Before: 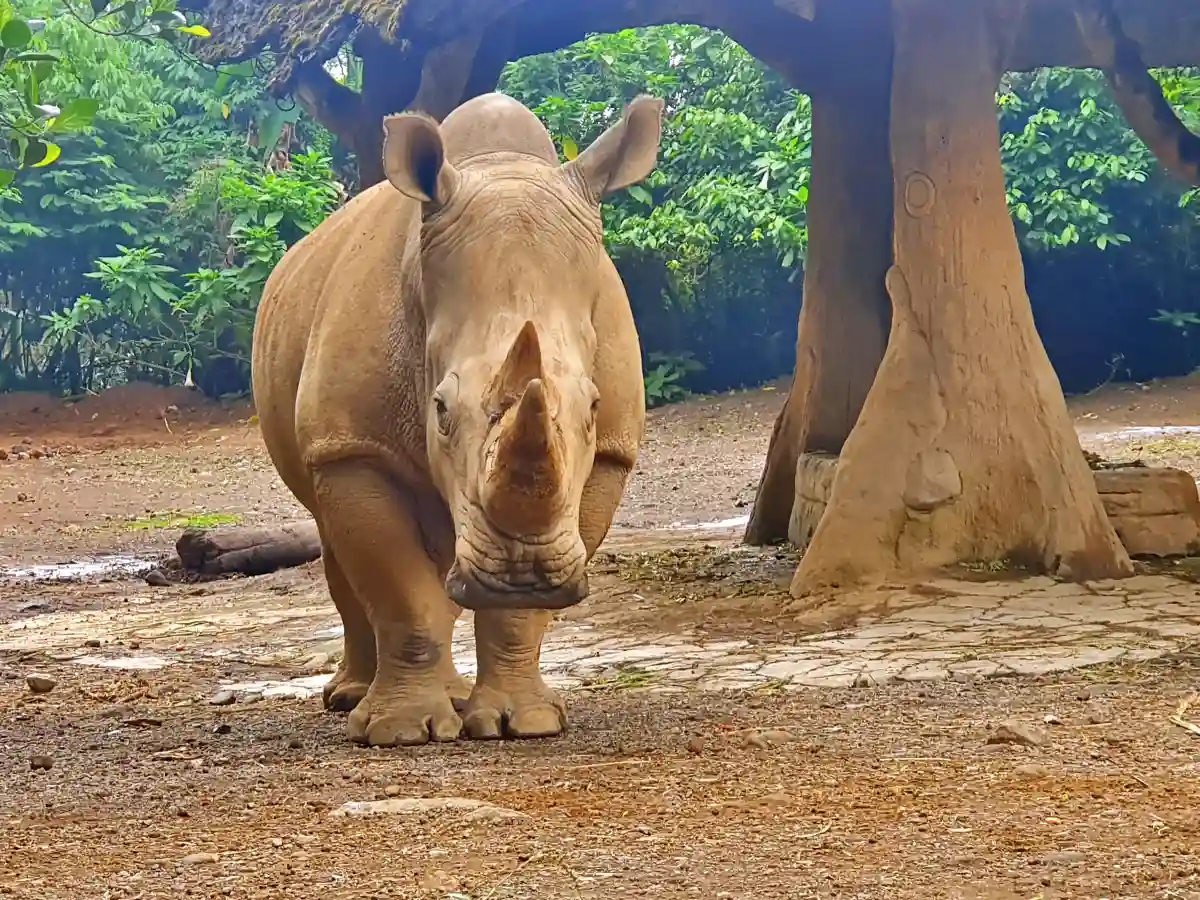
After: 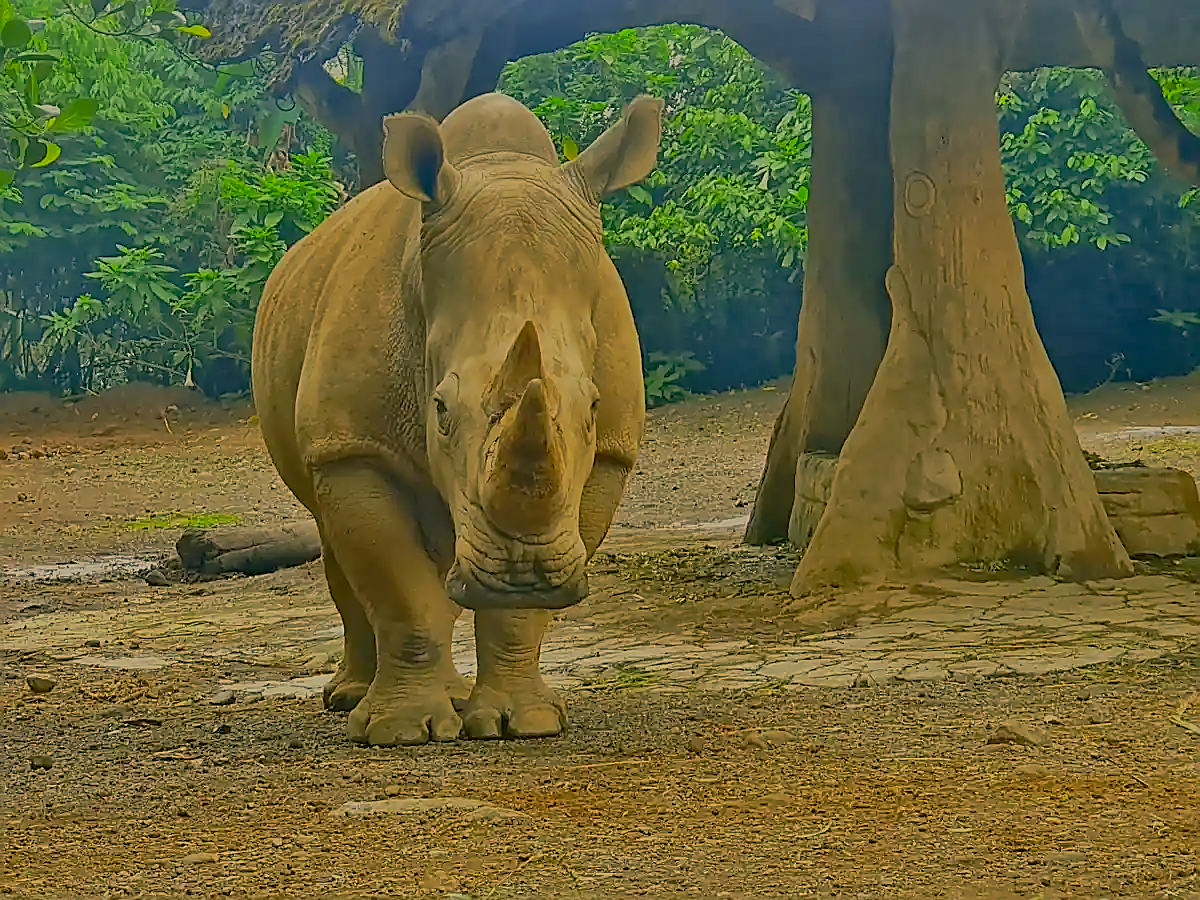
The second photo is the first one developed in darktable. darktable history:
color correction: highlights a* 5.3, highlights b* 24.26, shadows a* -15.58, shadows b* 4.02
tone curve: curves: ch0 [(0, 0) (0.003, 0.005) (0.011, 0.016) (0.025, 0.036) (0.044, 0.071) (0.069, 0.112) (0.1, 0.149) (0.136, 0.187) (0.177, 0.228) (0.224, 0.272) (0.277, 0.32) (0.335, 0.374) (0.399, 0.429) (0.468, 0.479) (0.543, 0.538) (0.623, 0.609) (0.709, 0.697) (0.801, 0.789) (0.898, 0.876) (1, 1)], preserve colors none
global tonemap: drago (1, 100), detail 1
sharpen: radius 1.4, amount 1.25, threshold 0.7
exposure: exposure -0.048 EV, compensate highlight preservation false
